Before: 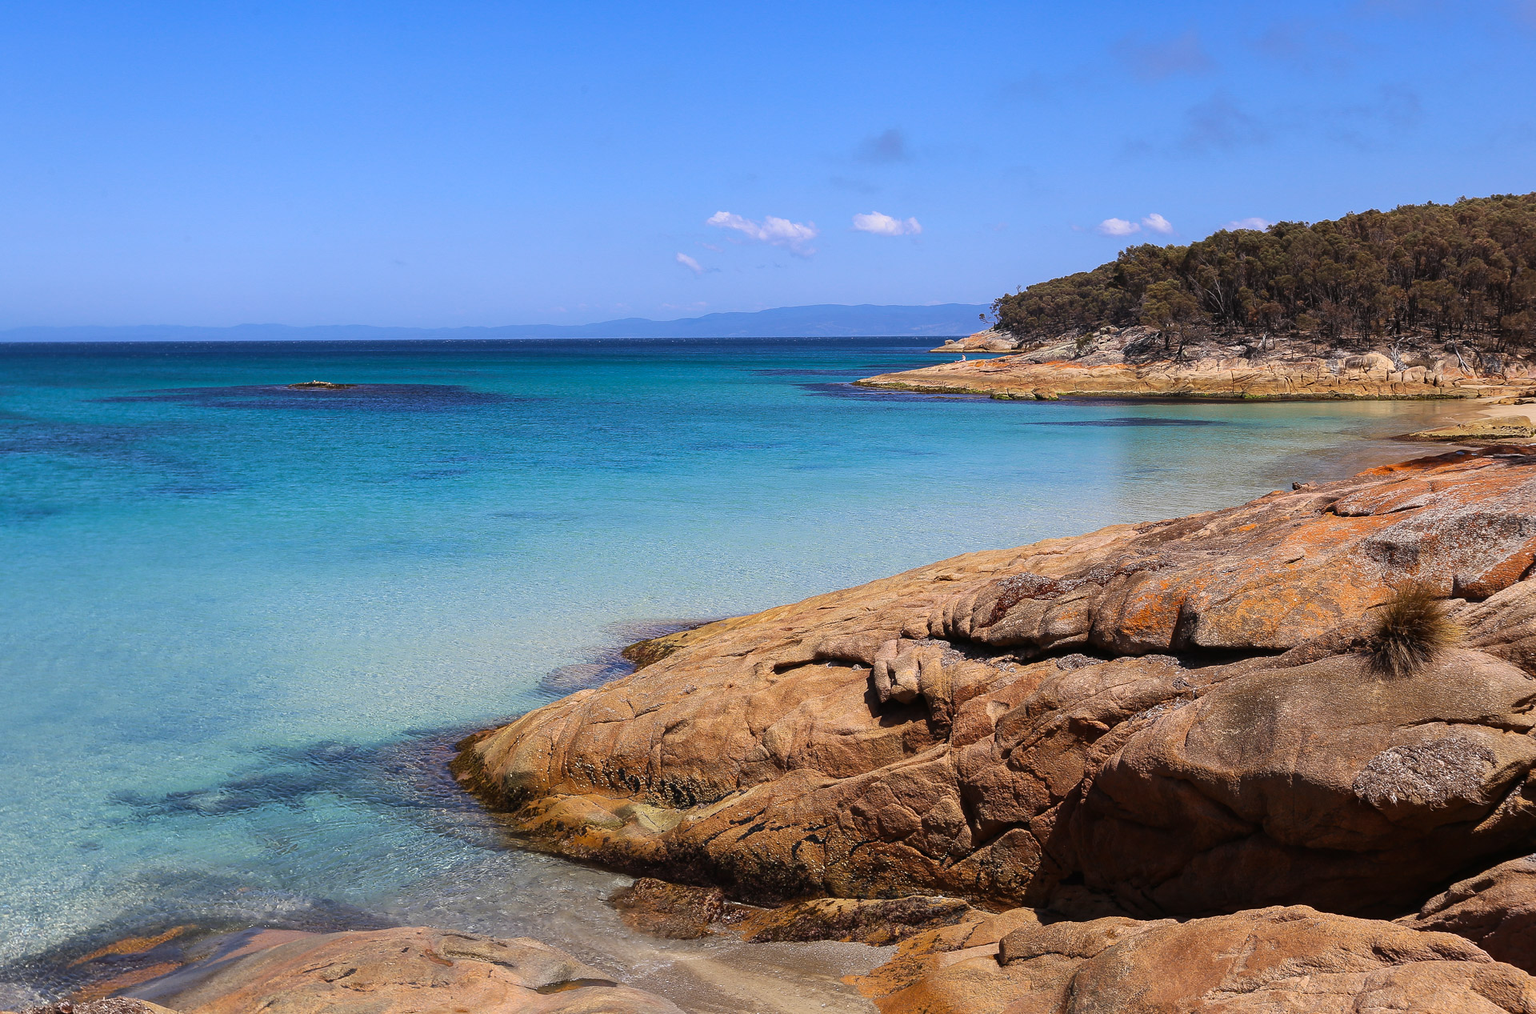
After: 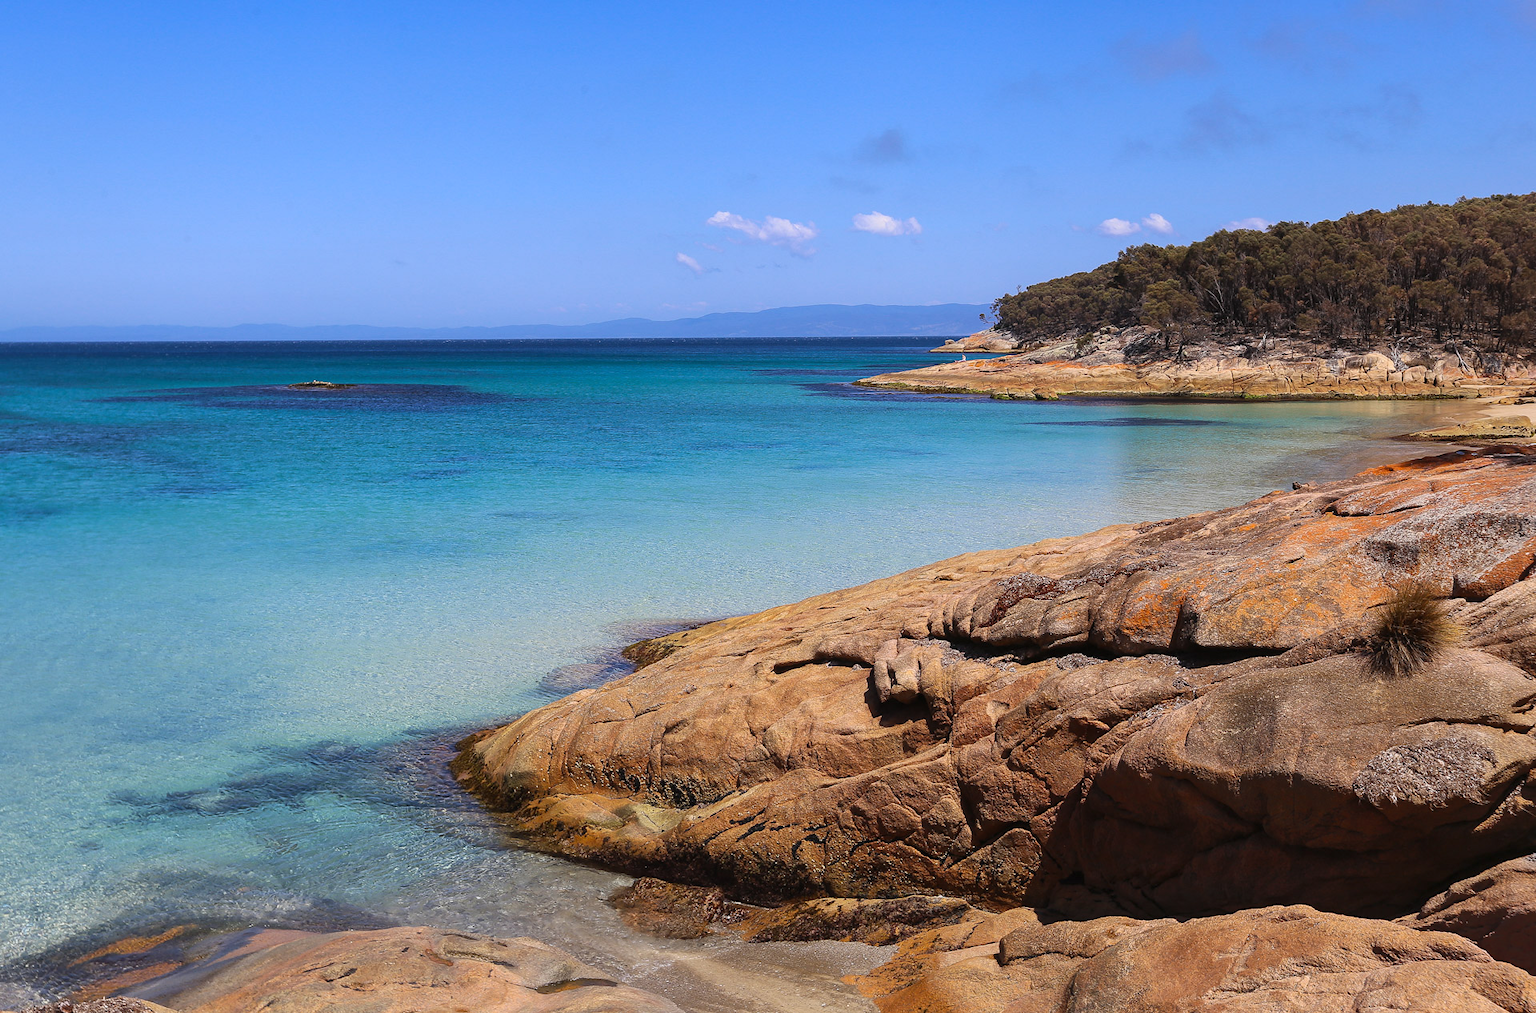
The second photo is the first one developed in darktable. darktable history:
shadows and highlights: shadows 62.52, white point adjustment 0.349, highlights -33.77, compress 83.75%
